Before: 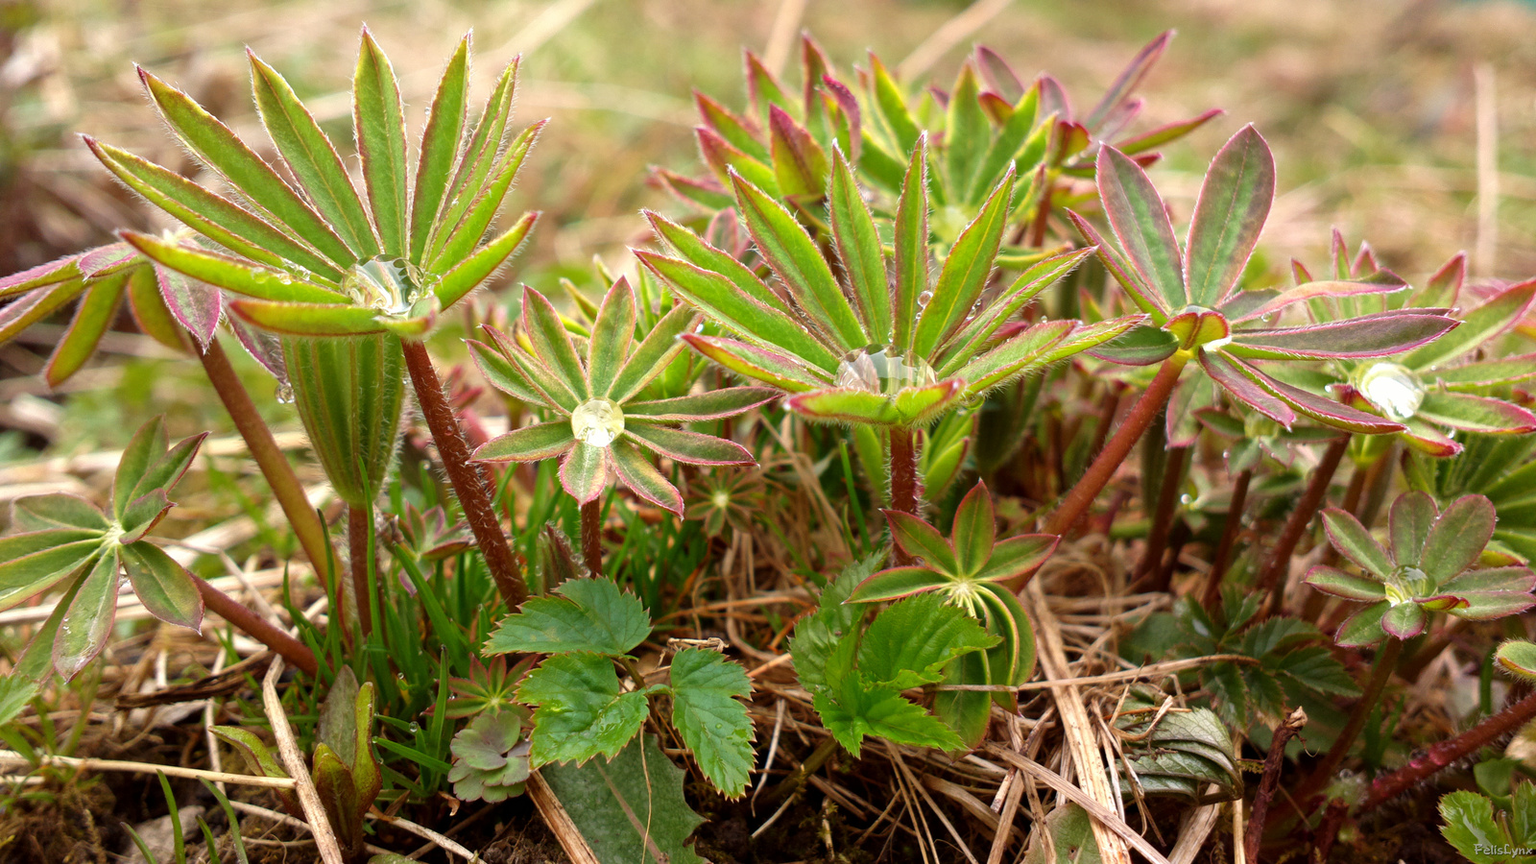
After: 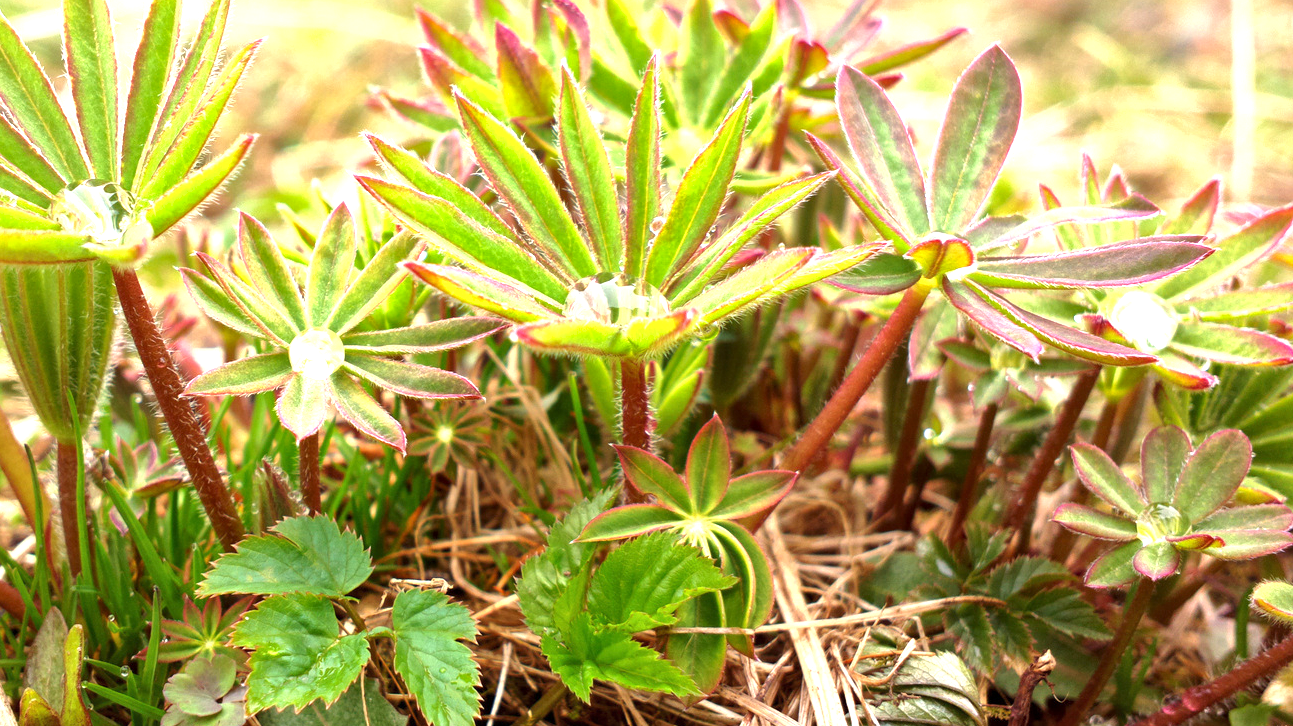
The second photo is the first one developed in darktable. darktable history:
shadows and highlights: shadows 25.47, highlights -25.88, shadows color adjustment 97.66%
crop: left 19.147%, top 9.566%, right 0%, bottom 9.661%
local contrast: mode bilateral grid, contrast 20, coarseness 49, detail 120%, midtone range 0.2
exposure: black level correction 0, exposure 1.095 EV, compensate highlight preservation false
